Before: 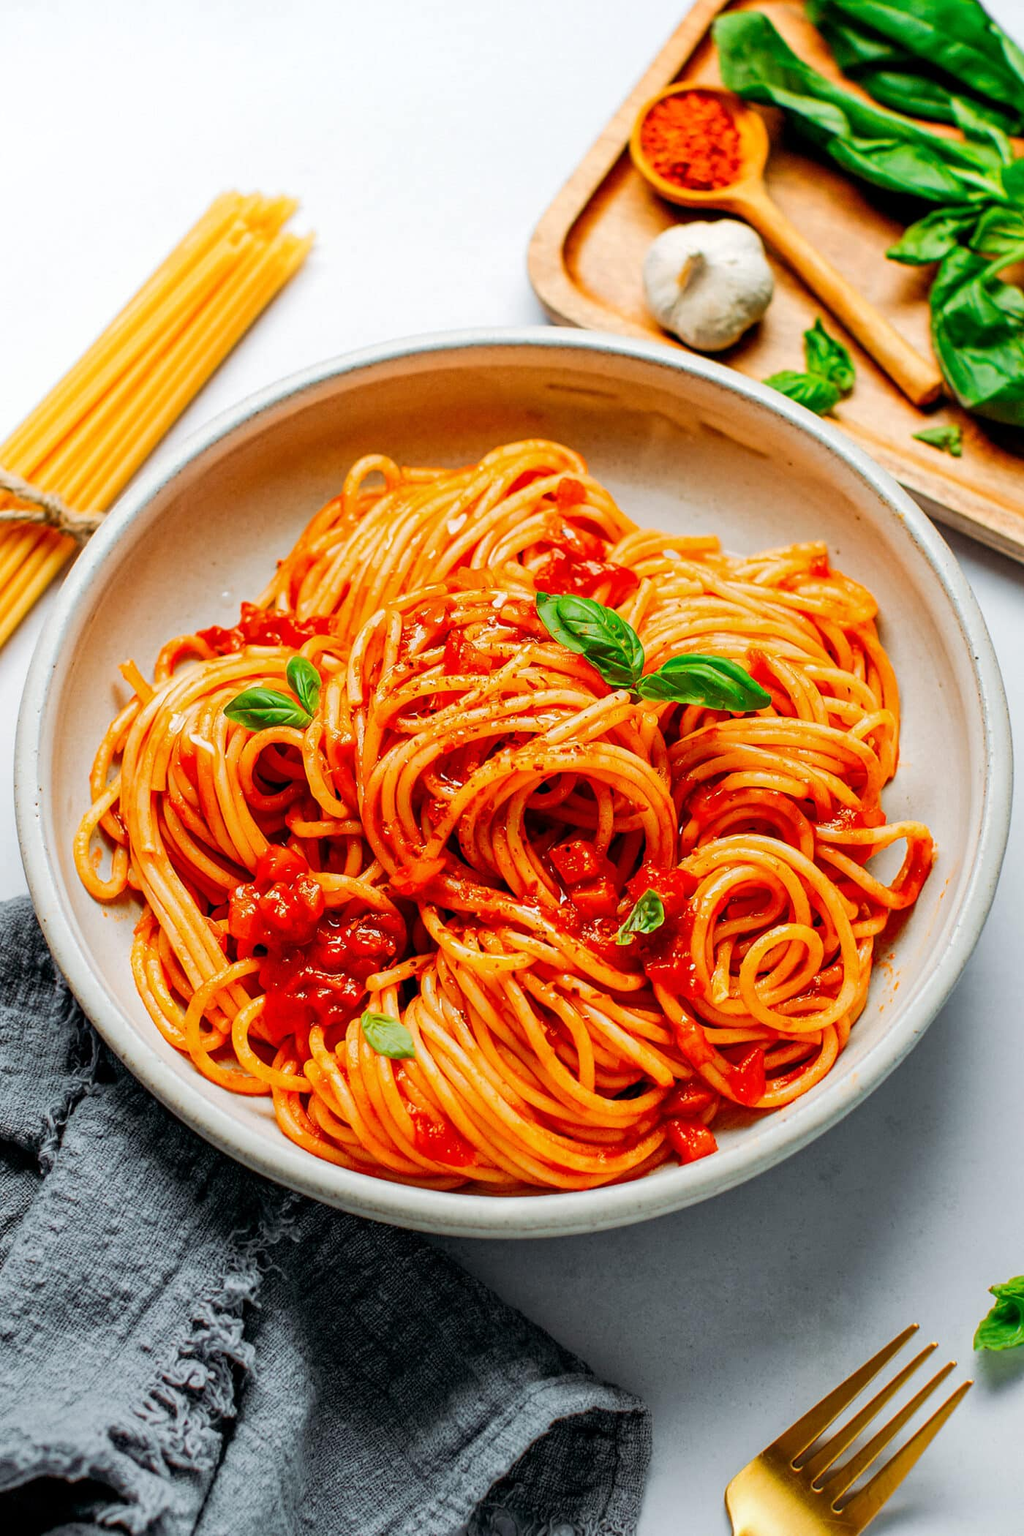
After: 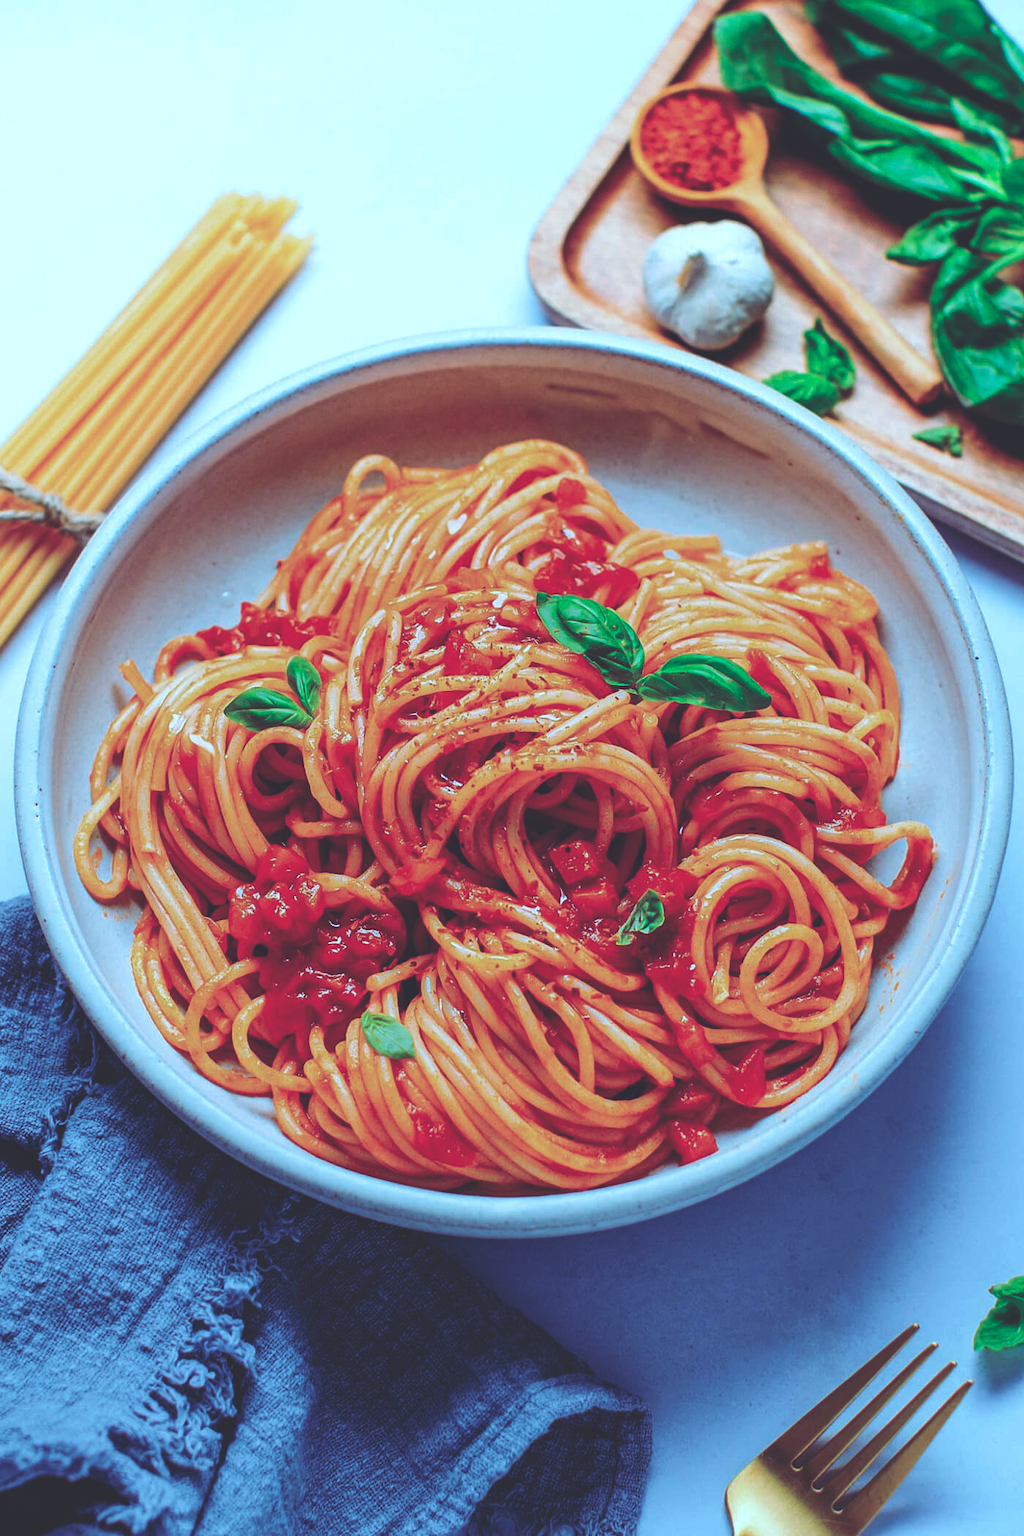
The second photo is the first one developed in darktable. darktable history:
color calibration: illuminant as shot in camera, x 0.379, y 0.396, temperature 4138.76 K
rgb curve: curves: ch0 [(0, 0.186) (0.314, 0.284) (0.576, 0.466) (0.805, 0.691) (0.936, 0.886)]; ch1 [(0, 0.186) (0.314, 0.284) (0.581, 0.534) (0.771, 0.746) (0.936, 0.958)]; ch2 [(0, 0.216) (0.275, 0.39) (1, 1)], mode RGB, independent channels, compensate middle gray true, preserve colors none
